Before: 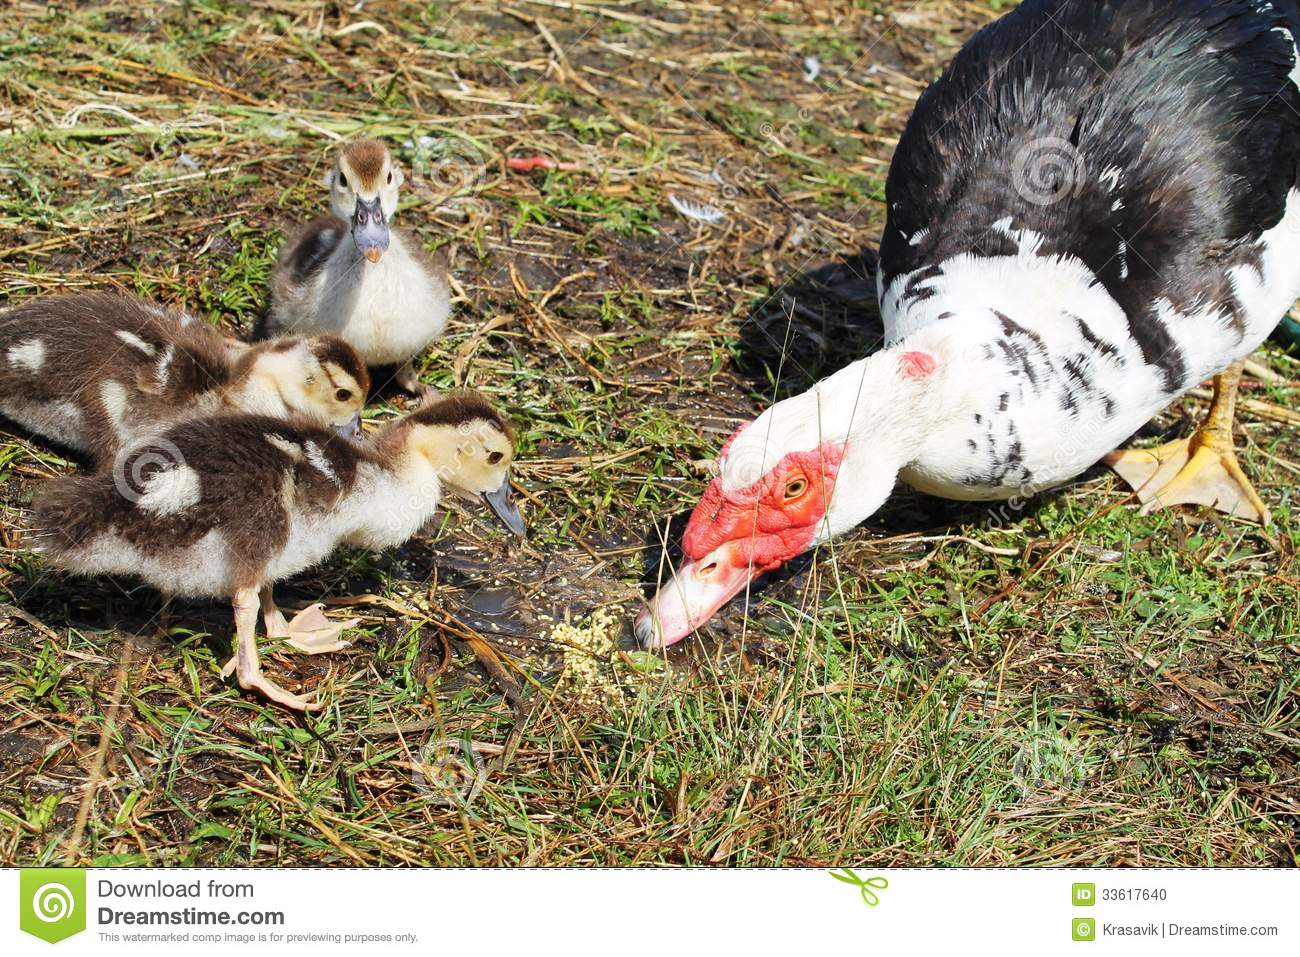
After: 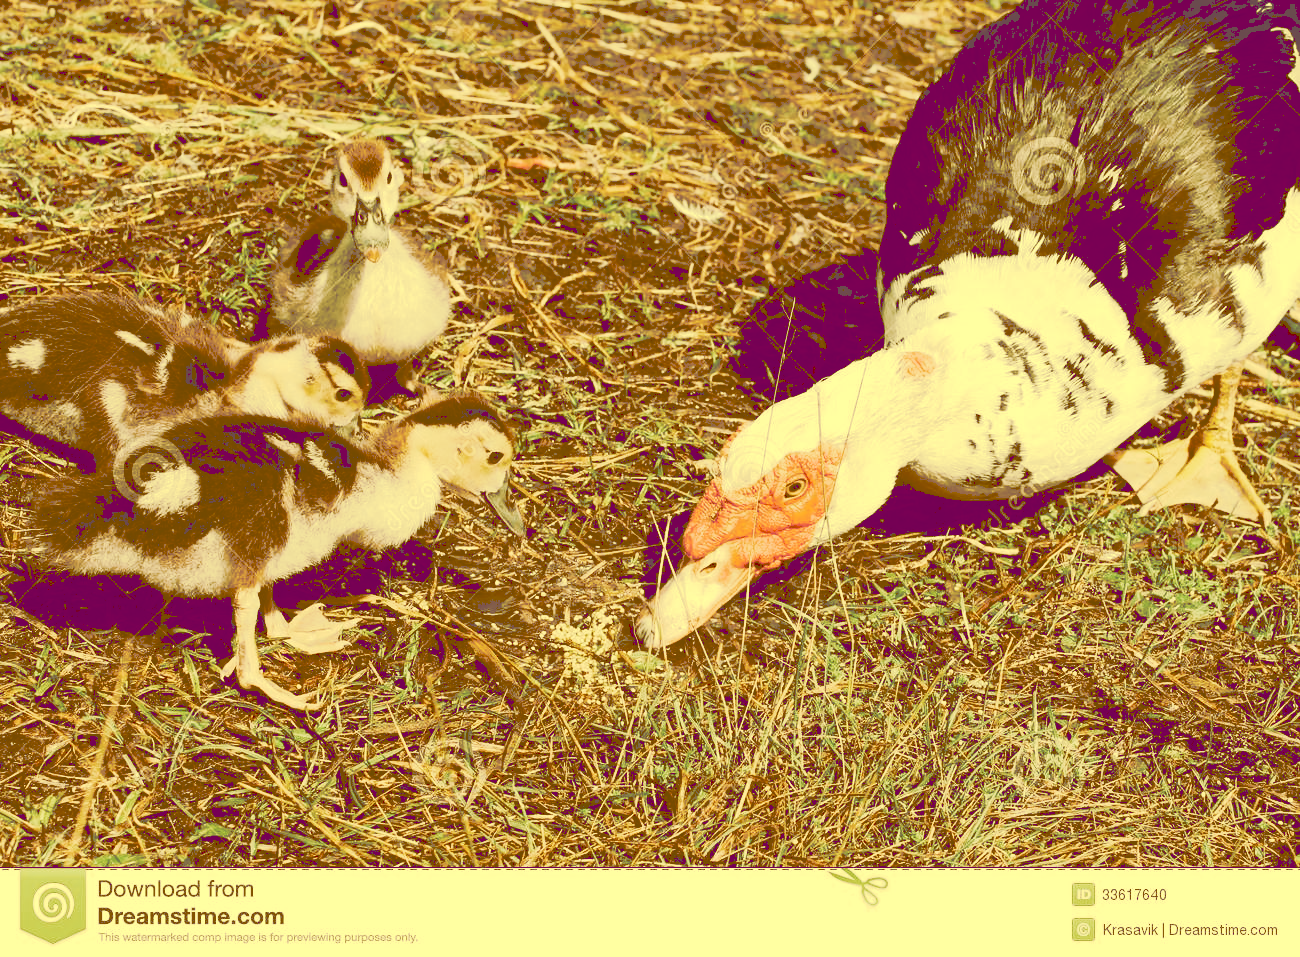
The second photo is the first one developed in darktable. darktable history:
tone curve: curves: ch0 [(0, 0) (0.003, 0.331) (0.011, 0.333) (0.025, 0.333) (0.044, 0.334) (0.069, 0.335) (0.1, 0.338) (0.136, 0.342) (0.177, 0.347) (0.224, 0.352) (0.277, 0.359) (0.335, 0.39) (0.399, 0.434) (0.468, 0.509) (0.543, 0.615) (0.623, 0.731) (0.709, 0.814) (0.801, 0.88) (0.898, 0.921) (1, 1)], preserve colors none
color look up table: target L [93.21, 87.46, 88.25, 74.32, 73.81, 70.63, 64.35, 46.8, 42.32, 36.78, 17.72, 16.05, 85.91, 82.95, 76.86, 70.45, 65.73, 64.13, 68.96, 51.87, 51.97, 56.97, 50.08, 40.01, 30.21, 19.1, 16.87, 96.78, 83.54, 85.75, 76.76, 85.58, 69.25, 62.84, 52.49, 55.88, 39.62, 50.87, 18.18, 19.77, 19.37, 17.39, 17, 90.47, 77.75, 76.06, 58.32, 43.98, 31.74], target a [-7.222, -16.87, -20.98, -8.322, -27.15, -6.844, -23.16, -18.08, 9.746, 6.898, 60.14, 57.12, 3.473, 13.74, 15.73, 24.73, 29.02, 8.198, 30.23, 10.07, 22.11, 40.07, 22.65, 27.21, 61.76, 62.82, 58.67, -6.078, 4.649, 9.861, 8.513, 9.267, 10.28, 38, -0.699, 17.72, 15.96, 16.9, 61, 64.03, 63.31, 59.57, 58.88, -27.52, -3.24, -15.41, -8.351, 1.022, 16.26], target b [60.2, 54.66, 52.69, 50.72, 42.68, 38.81, 33.07, 80.12, 72.25, 62.96, 30.17, 27.31, 49.01, 44.95, 44.7, 40.48, 112.45, 27.99, 31.15, 88.79, 89.12, 97.56, 85.67, 68.32, 51.6, 32.56, 28.72, 59.56, 40.01, 45.12, 30.88, 44.48, 25.8, 19.33, -2.063, 12.28, 67.53, -4.897, 30.93, 33.58, 32.61, 29.49, 28.91, 51.89, 36.18, 28.65, 13.48, 3.865, 54.17], num patches 49
